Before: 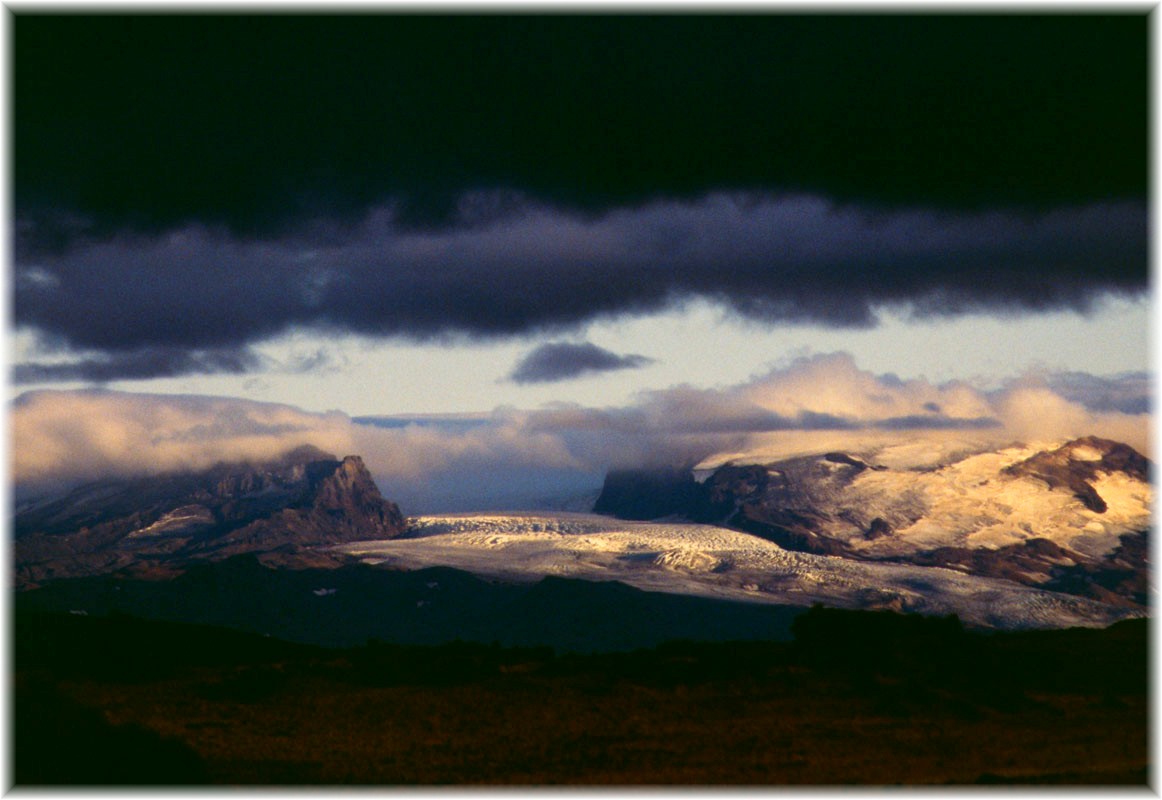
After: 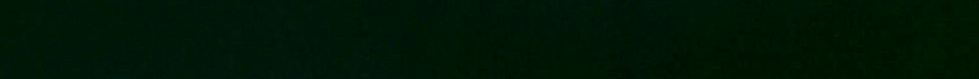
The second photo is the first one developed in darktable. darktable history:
local contrast: on, module defaults
crop and rotate: left 9.644%, top 9.491%, right 6.021%, bottom 80.509%
